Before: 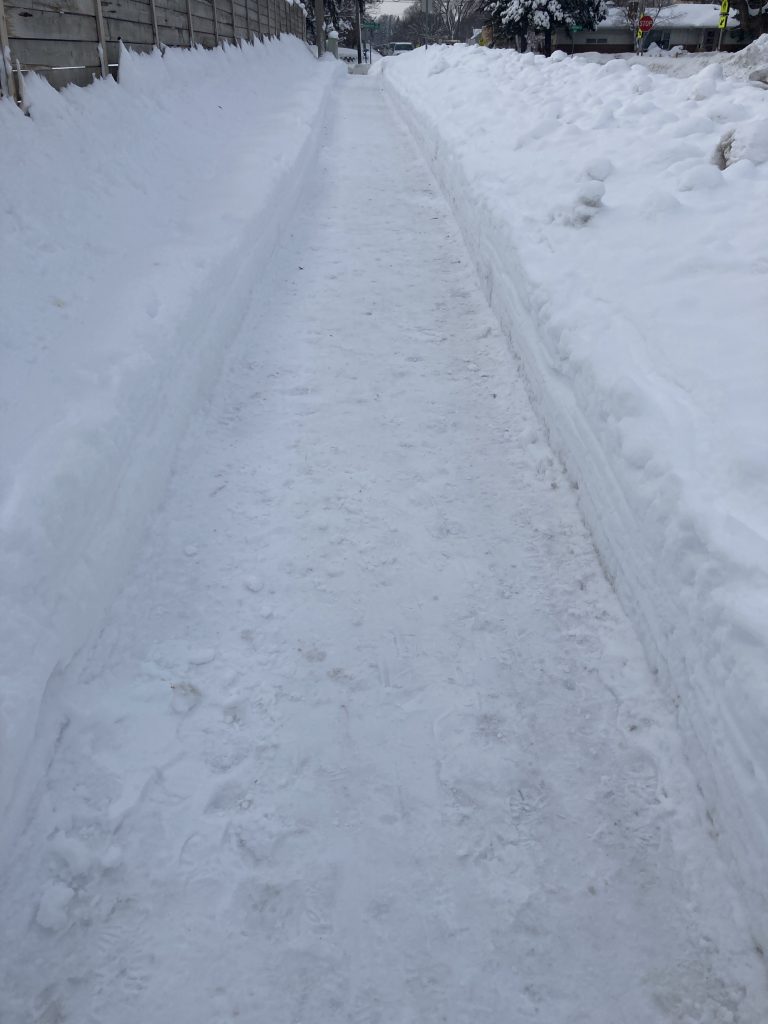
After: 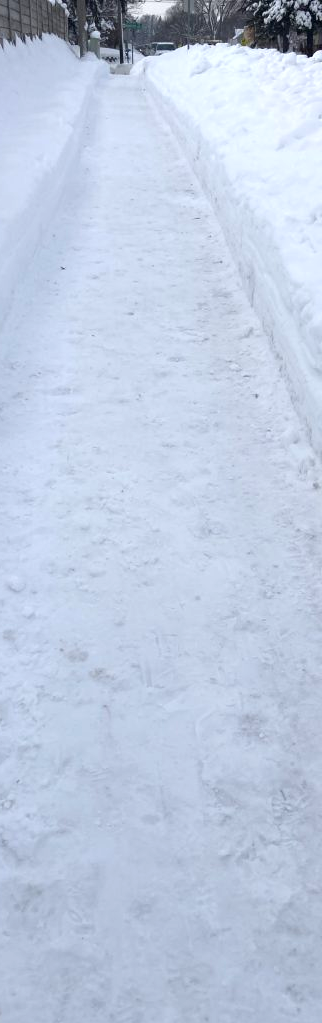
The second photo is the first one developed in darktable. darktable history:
exposure: exposure 0.67 EV, compensate exposure bias true, compensate highlight preservation false
crop: left 31.112%, right 26.927%
tone equalizer: on, module defaults
